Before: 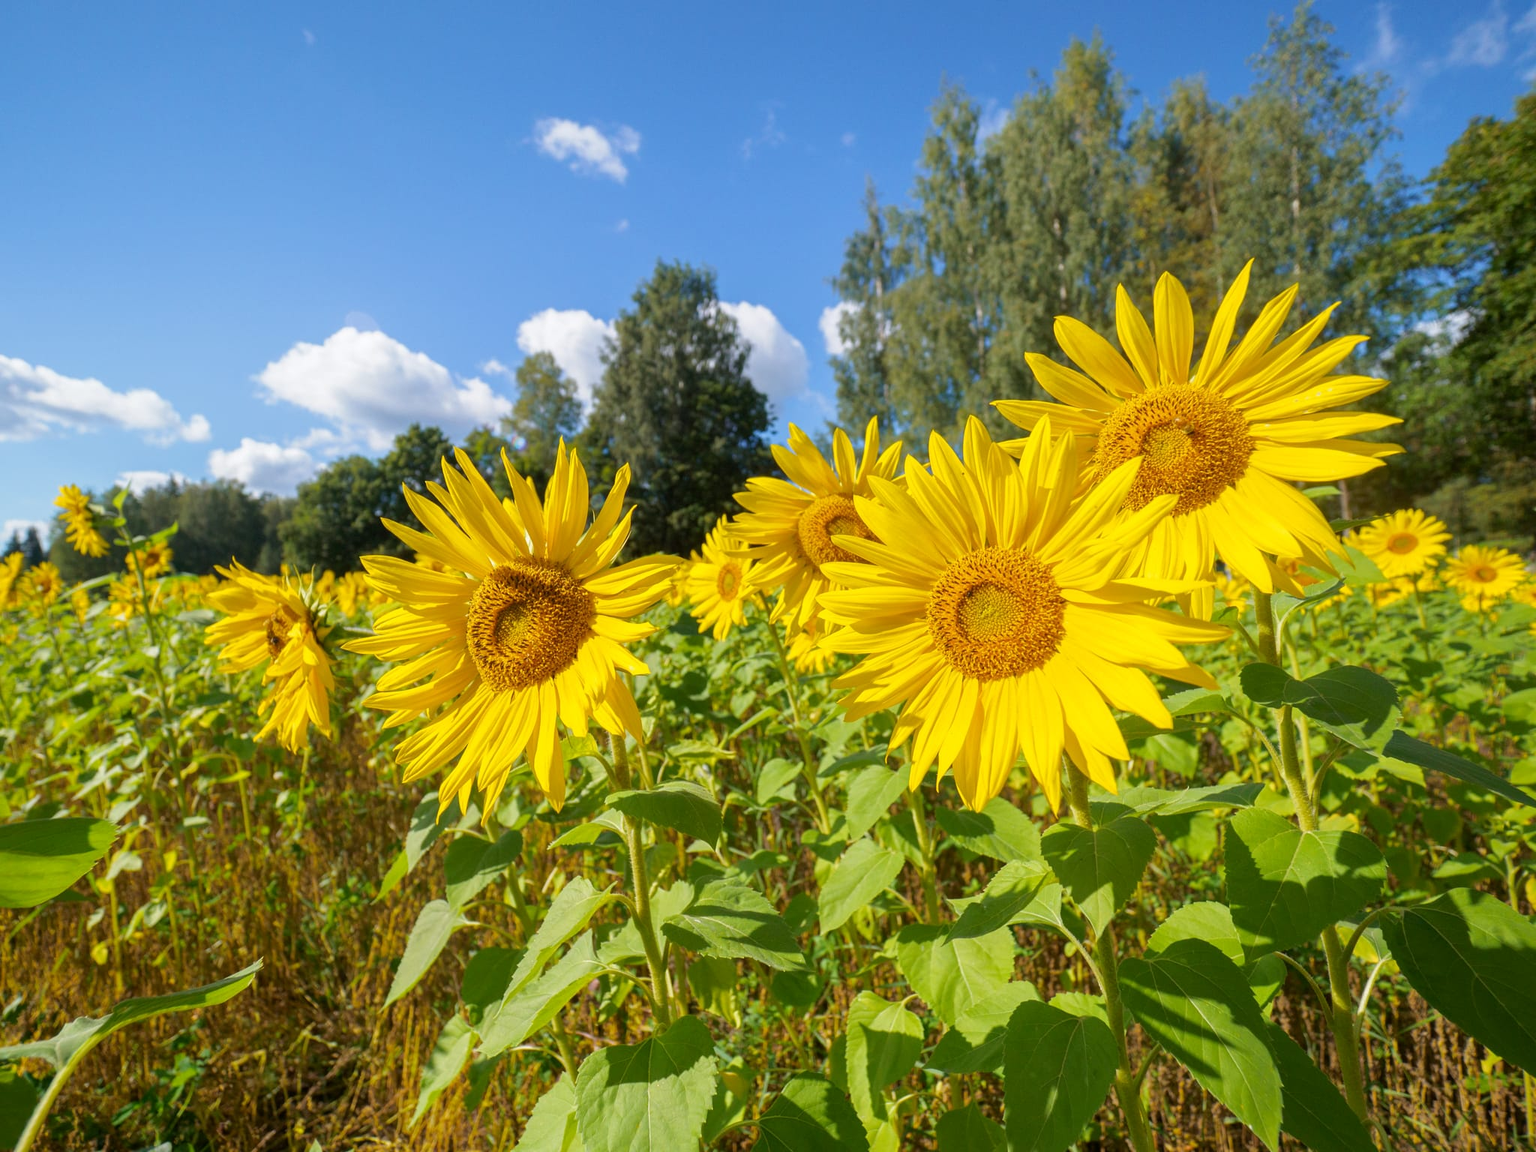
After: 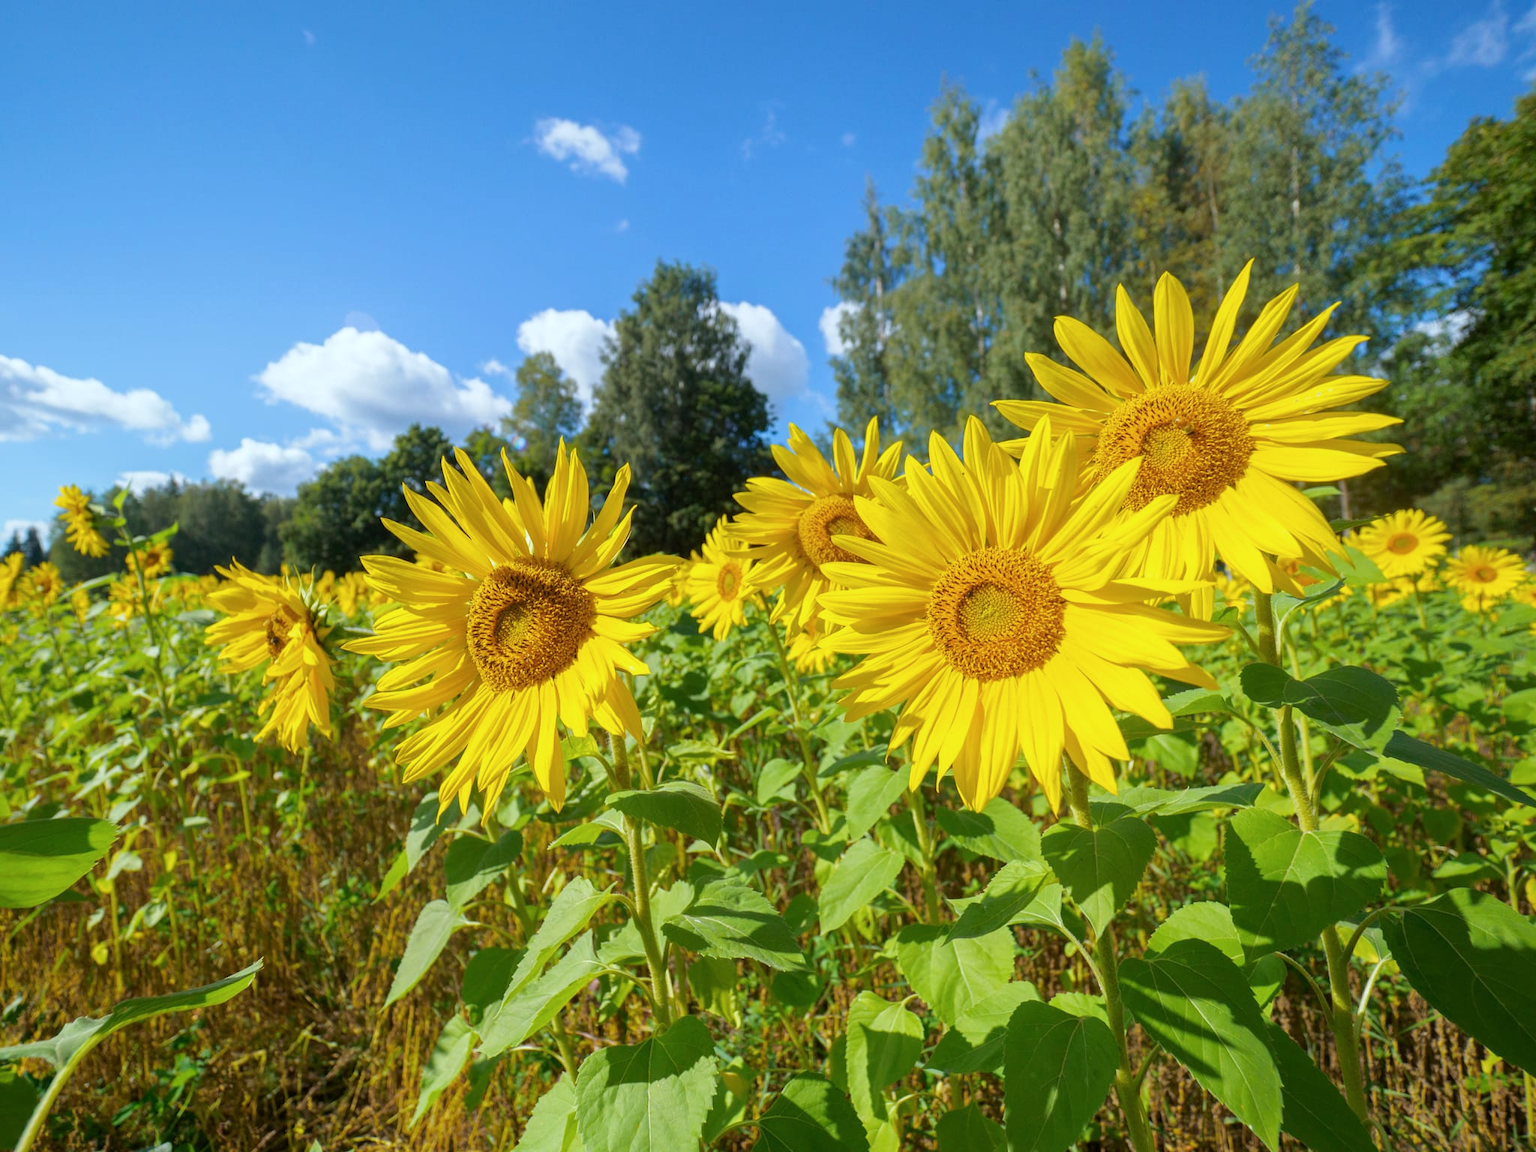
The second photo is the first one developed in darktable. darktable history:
tone equalizer: mask exposure compensation -0.497 EV
color calibration: illuminant Planckian (black body), adaptation linear Bradford (ICC v4), x 0.362, y 0.366, temperature 4487.23 K
